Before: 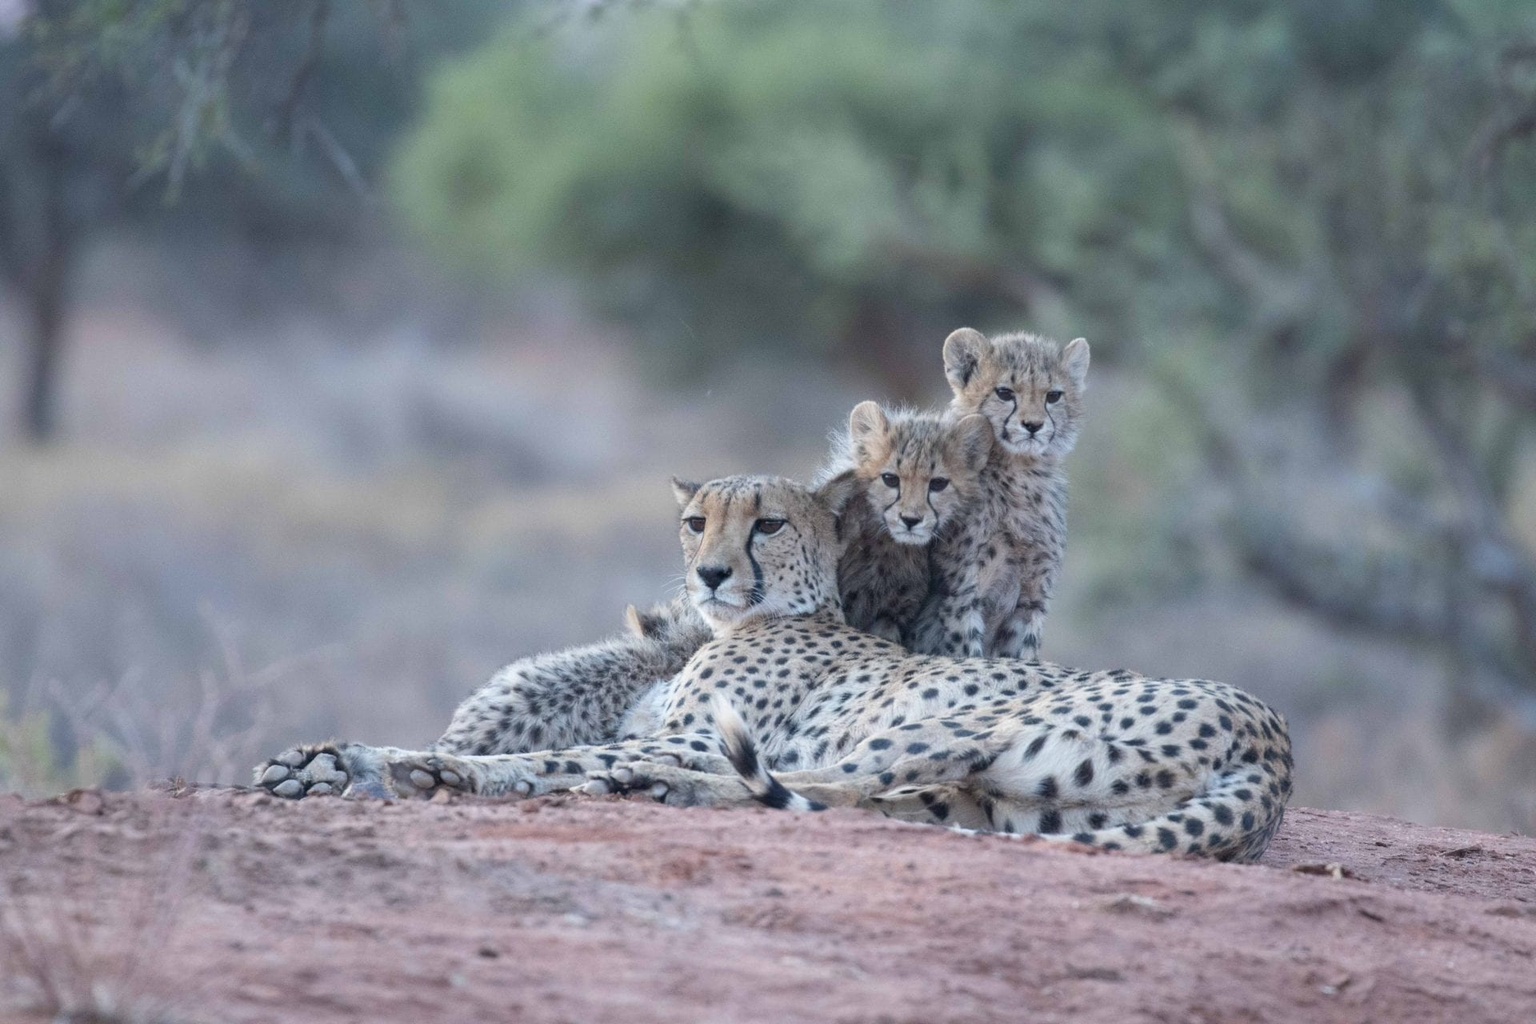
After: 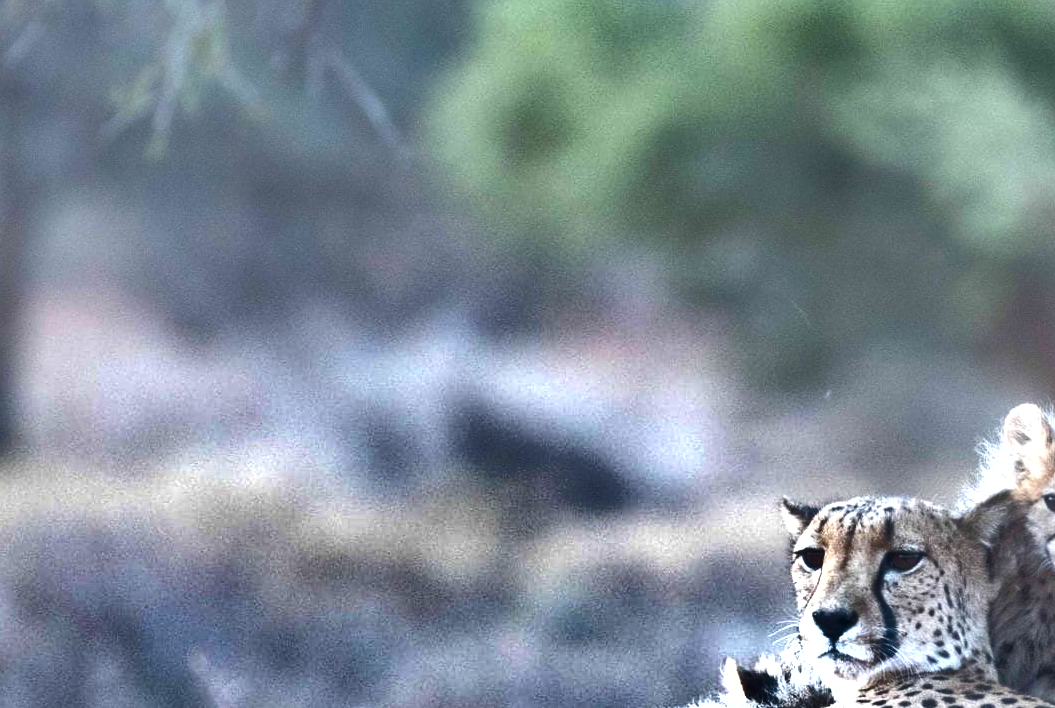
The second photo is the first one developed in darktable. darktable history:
crop and rotate: left 3.024%, top 7.622%, right 42.02%, bottom 37.018%
exposure: black level correction 0, exposure 1.107 EV, compensate highlight preservation false
tone equalizer: edges refinement/feathering 500, mask exposure compensation -1.57 EV, preserve details no
shadows and highlights: shadows 18.37, highlights -84.95, soften with gaussian
